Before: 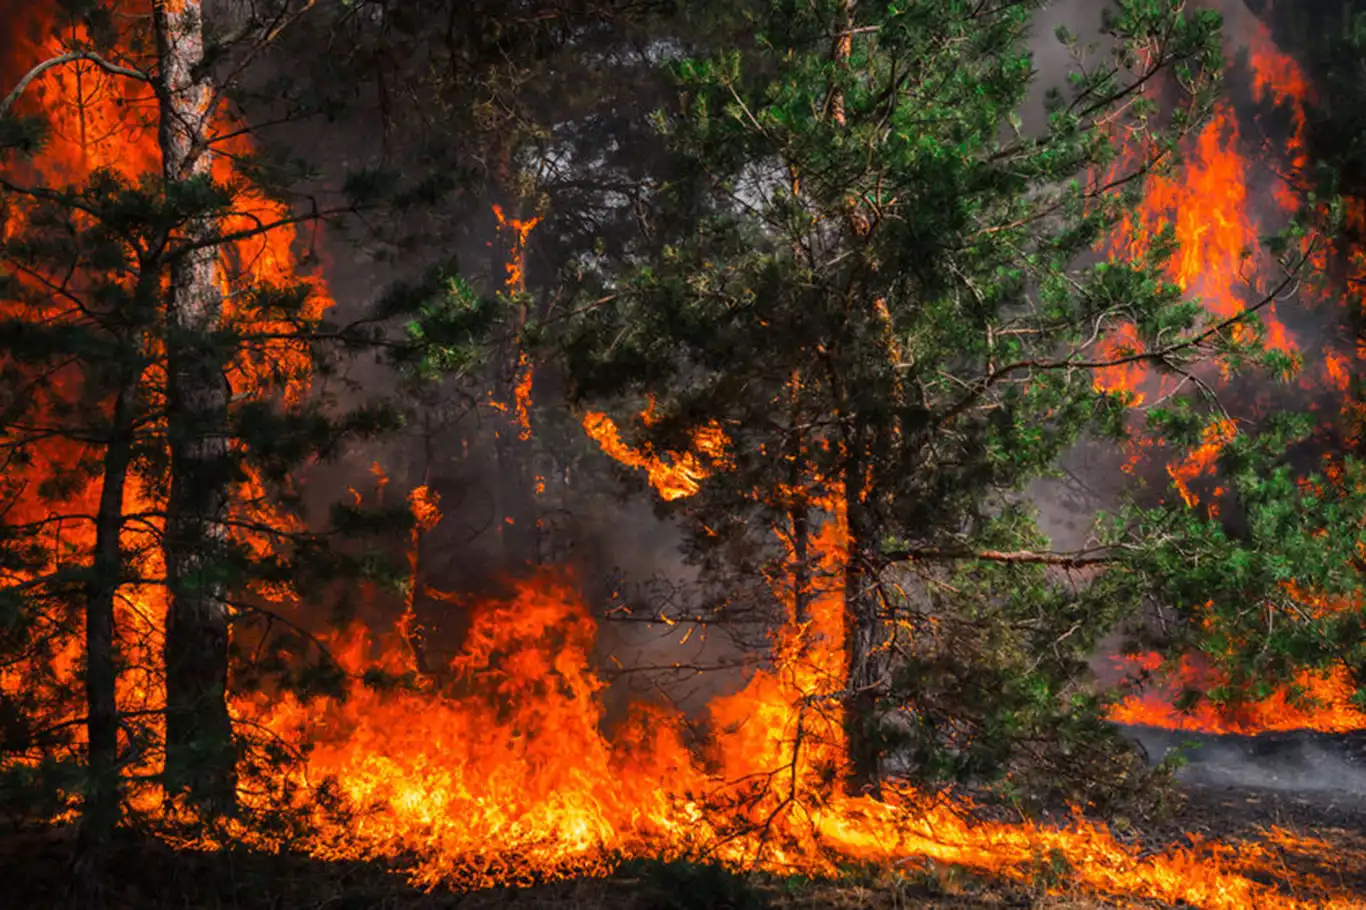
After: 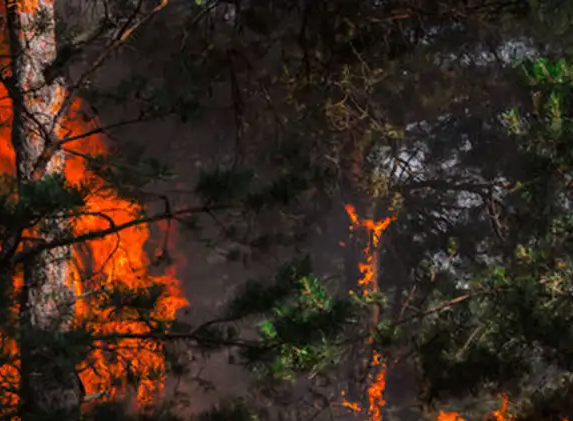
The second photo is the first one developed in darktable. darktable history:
tone equalizer: -8 EV -0.002 EV, -7 EV 0.005 EV, -6 EV -0.009 EV, -5 EV 0.011 EV, -4 EV -0.012 EV, -3 EV 0.007 EV, -2 EV -0.062 EV, -1 EV -0.293 EV, +0 EV -0.582 EV, smoothing diameter 2%, edges refinement/feathering 20, mask exposure compensation -1.57 EV, filter diffusion 5
filmic rgb: black relative exposure -16 EV, white relative exposure 2.93 EV, hardness 10.04, color science v6 (2022)
crop and rotate: left 10.817%, top 0.062%, right 47.194%, bottom 53.626%
